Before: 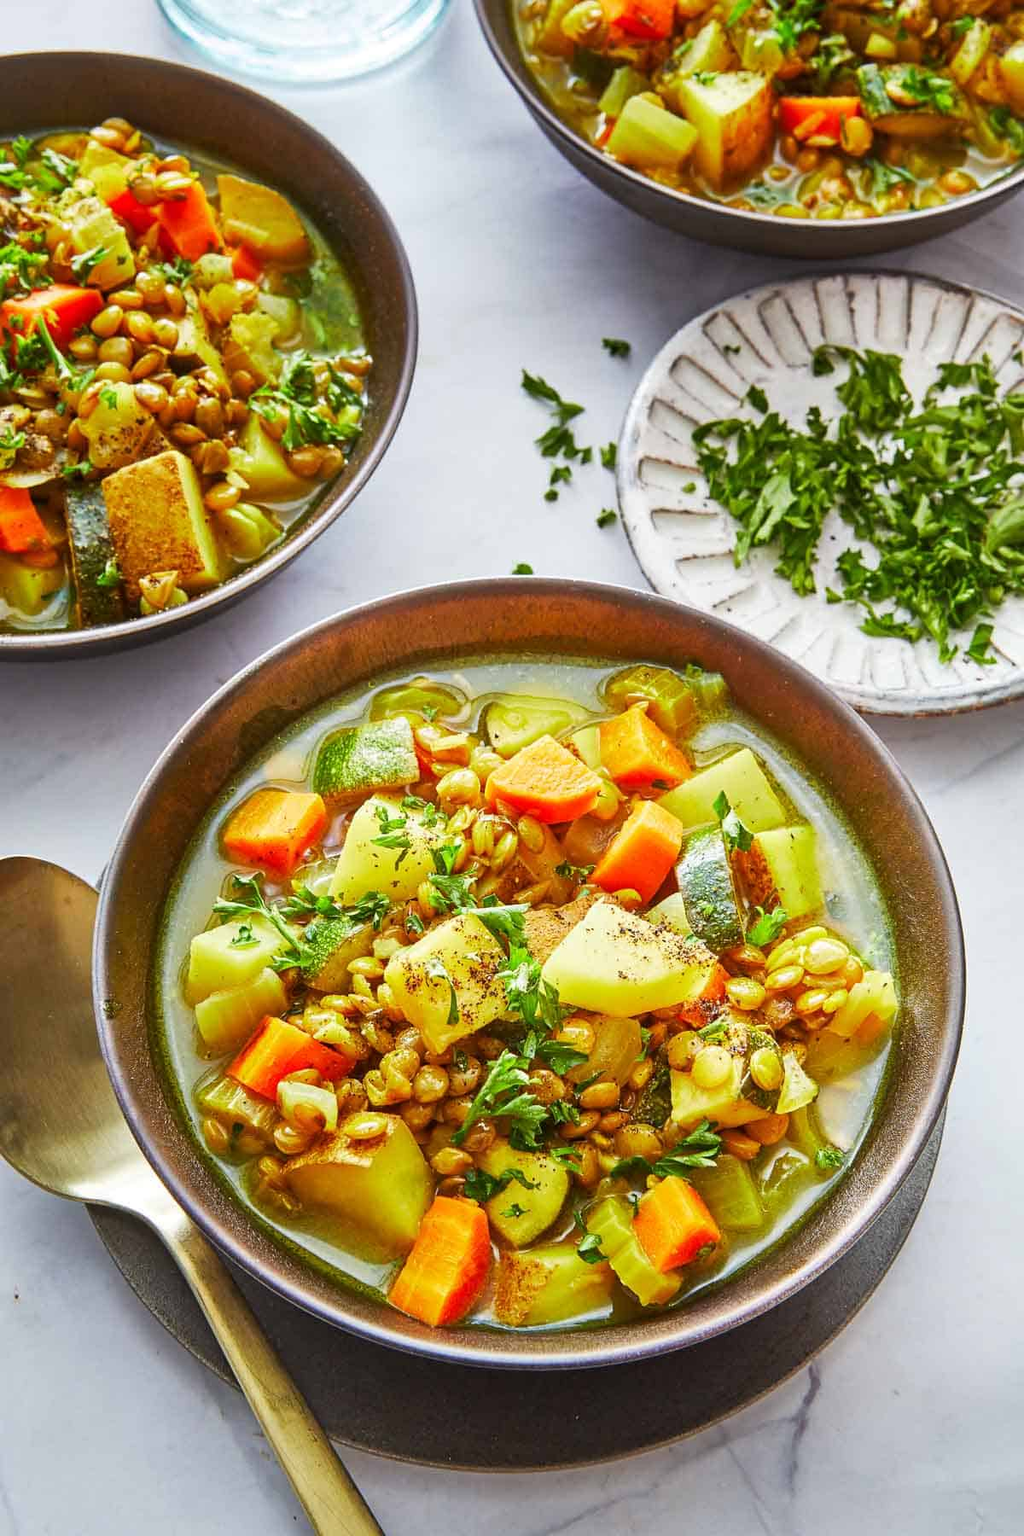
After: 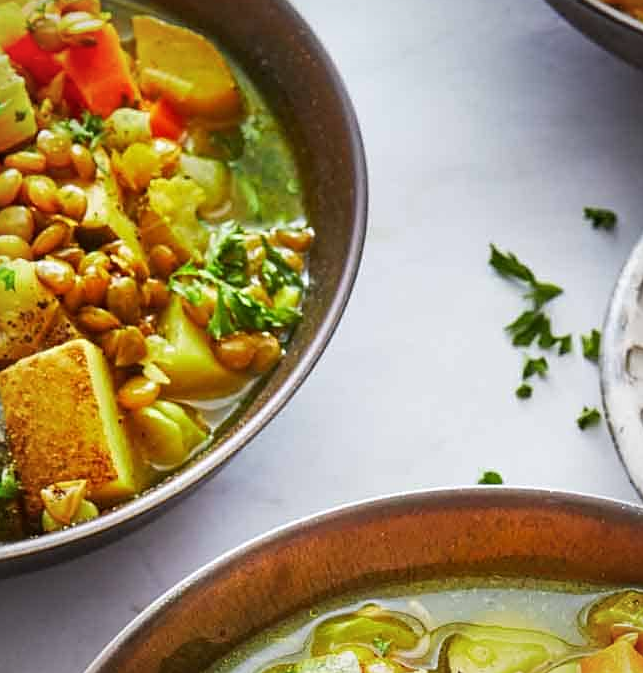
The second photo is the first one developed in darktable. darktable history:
crop: left 10.191%, top 10.543%, right 36.159%, bottom 52.013%
vignetting: brightness -0.296, saturation -0.061, unbound false
sharpen: amount 0.211
